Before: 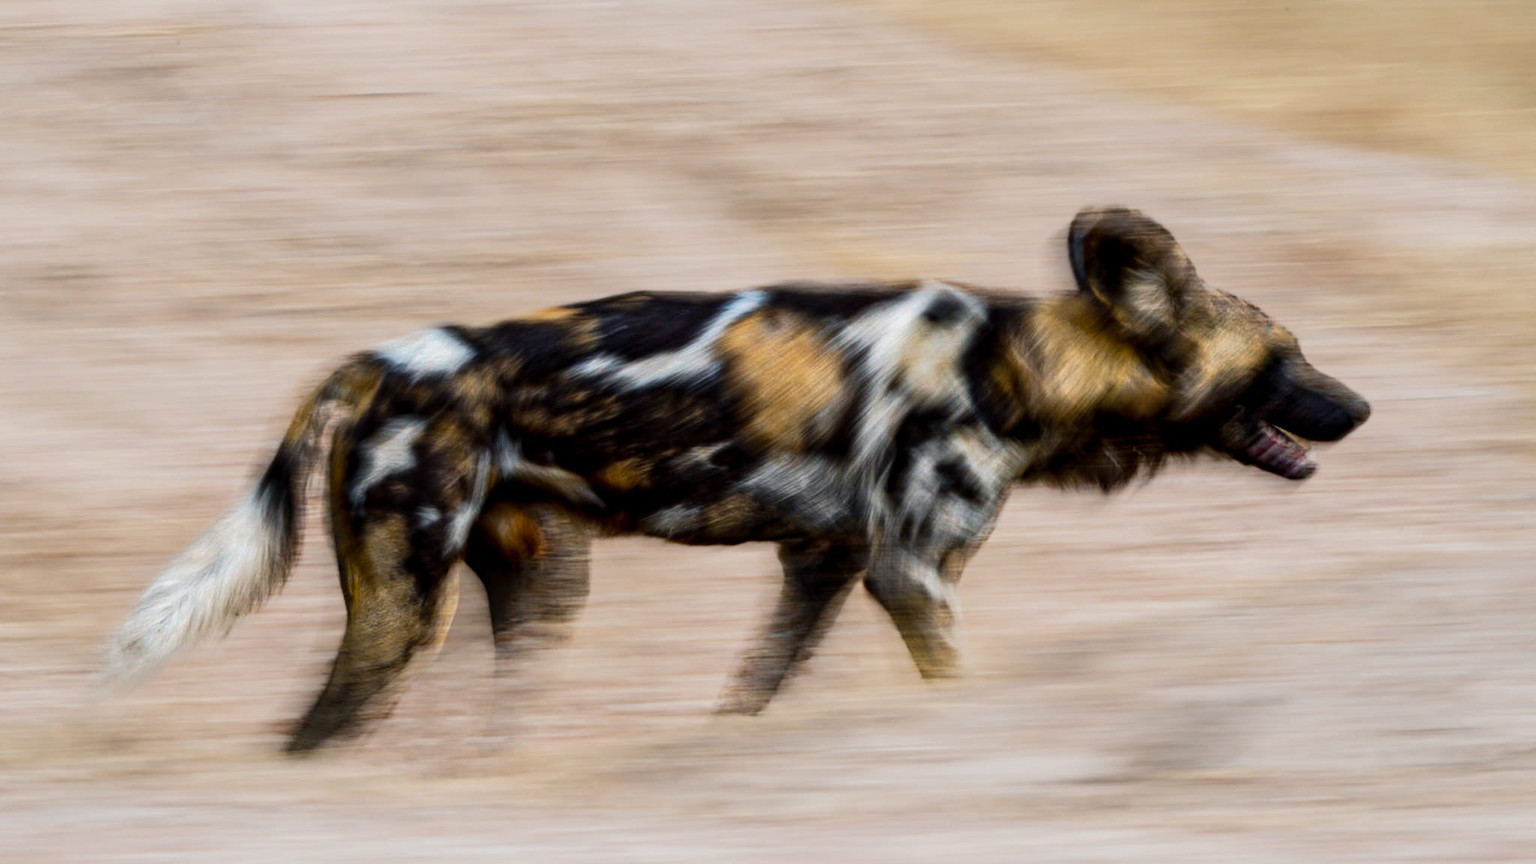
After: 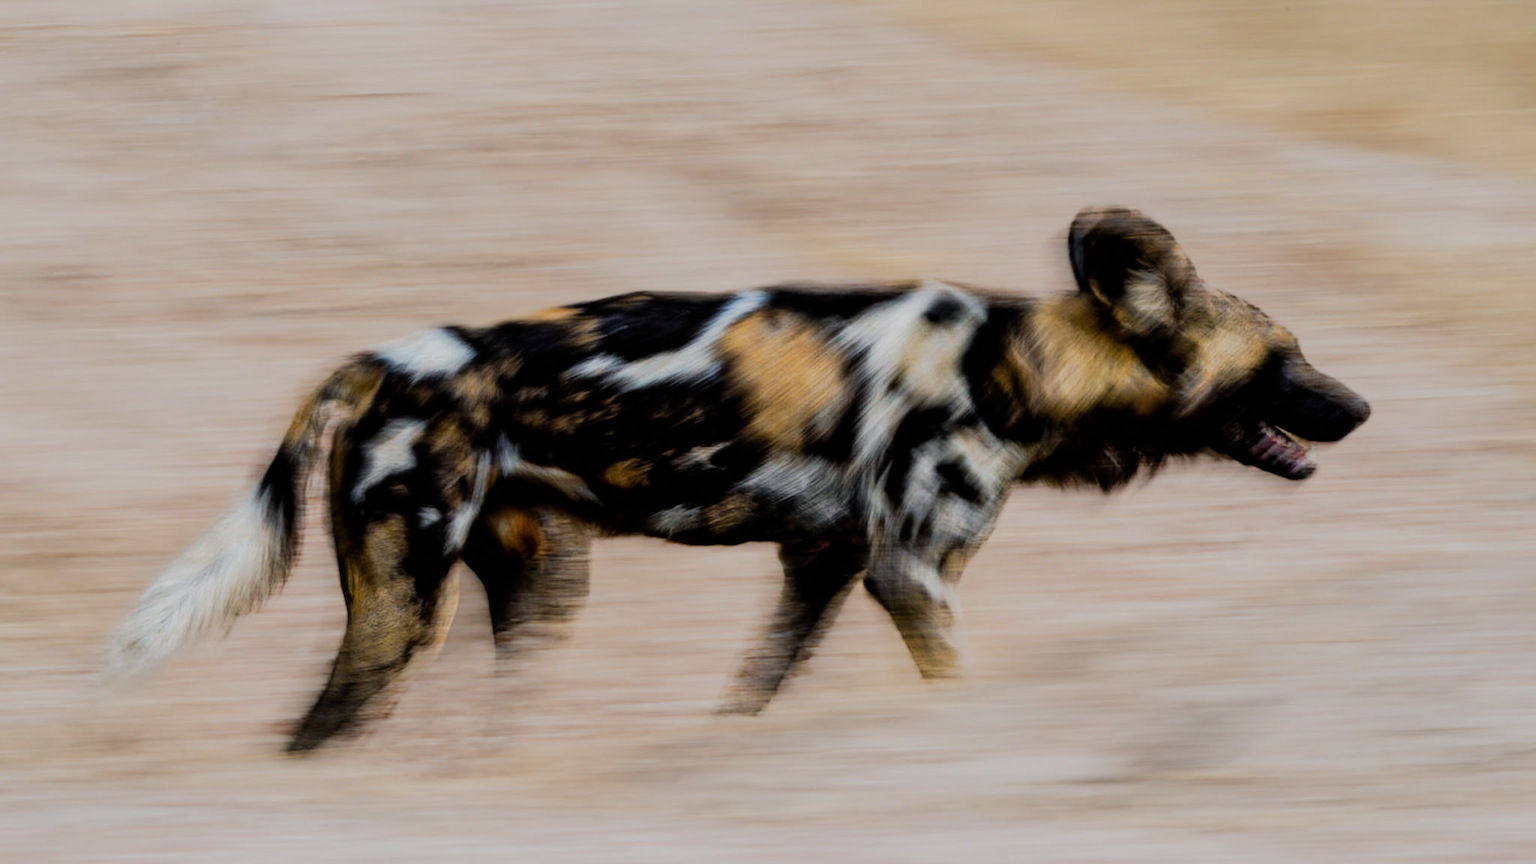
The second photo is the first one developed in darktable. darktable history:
filmic rgb: black relative exposure -6.66 EV, white relative exposure 4.56 EV, hardness 3.25
